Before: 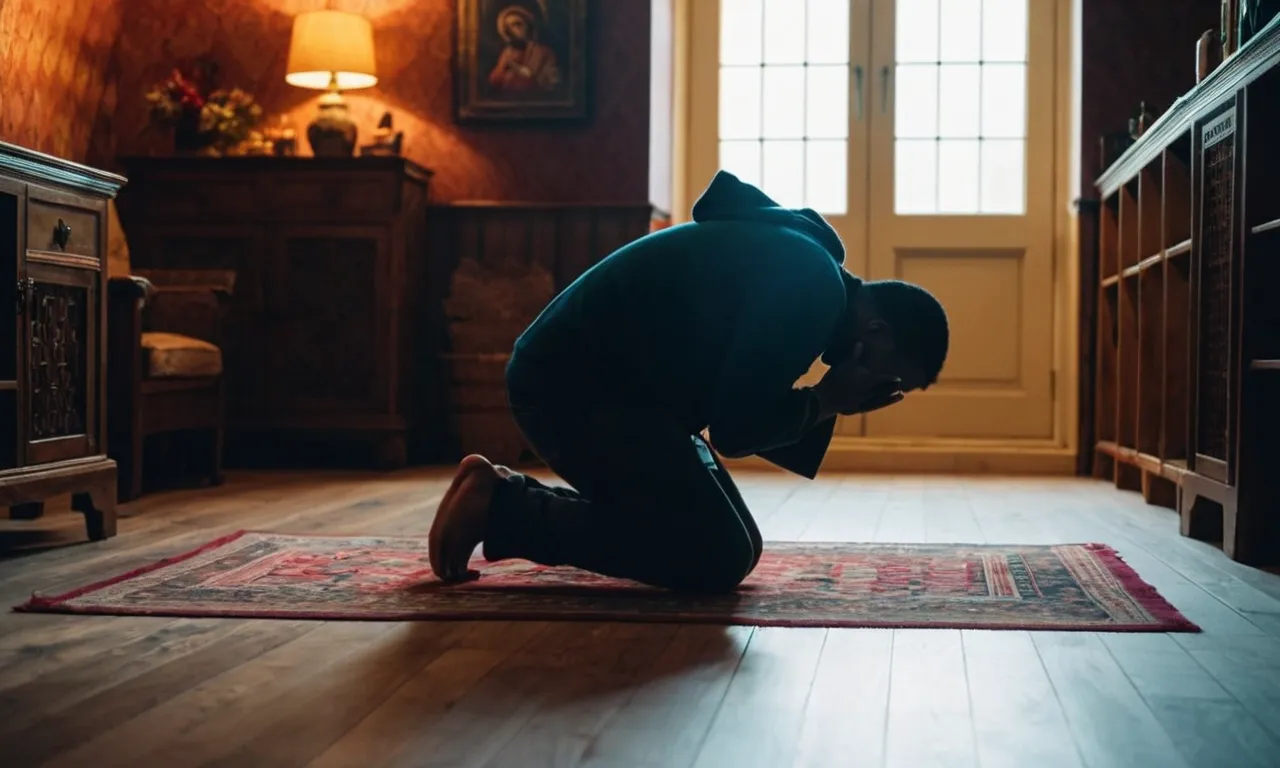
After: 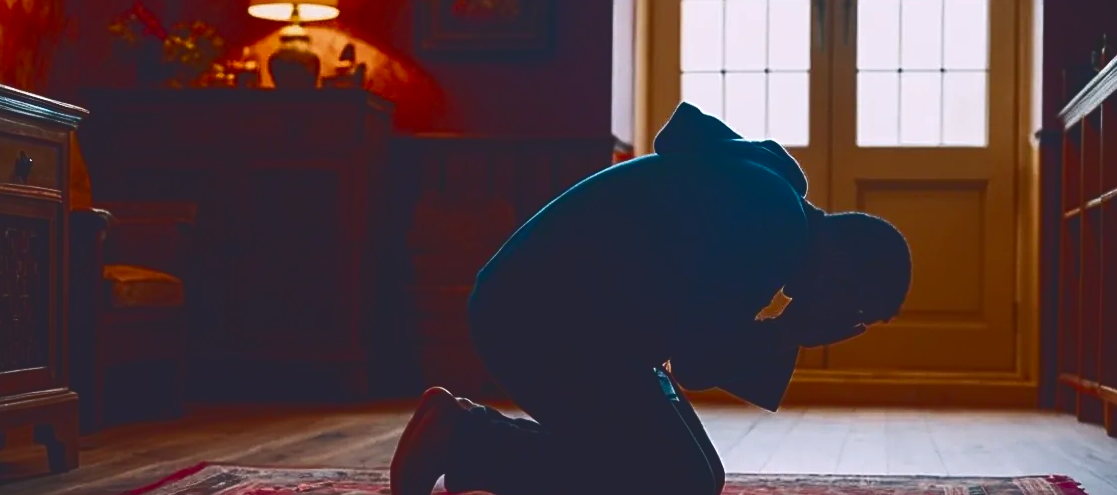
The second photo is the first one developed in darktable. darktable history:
crop: left 3.015%, top 8.969%, right 9.647%, bottom 26.457%
tone curve: curves: ch0 [(0, 0.142) (0.384, 0.314) (0.752, 0.711) (0.991, 0.95)]; ch1 [(0.006, 0.129) (0.346, 0.384) (1, 1)]; ch2 [(0.003, 0.057) (0.261, 0.248) (1, 1)], color space Lab, independent channels
contrast brightness saturation: contrast 0.13, brightness -0.24, saturation 0.14
sharpen: on, module defaults
